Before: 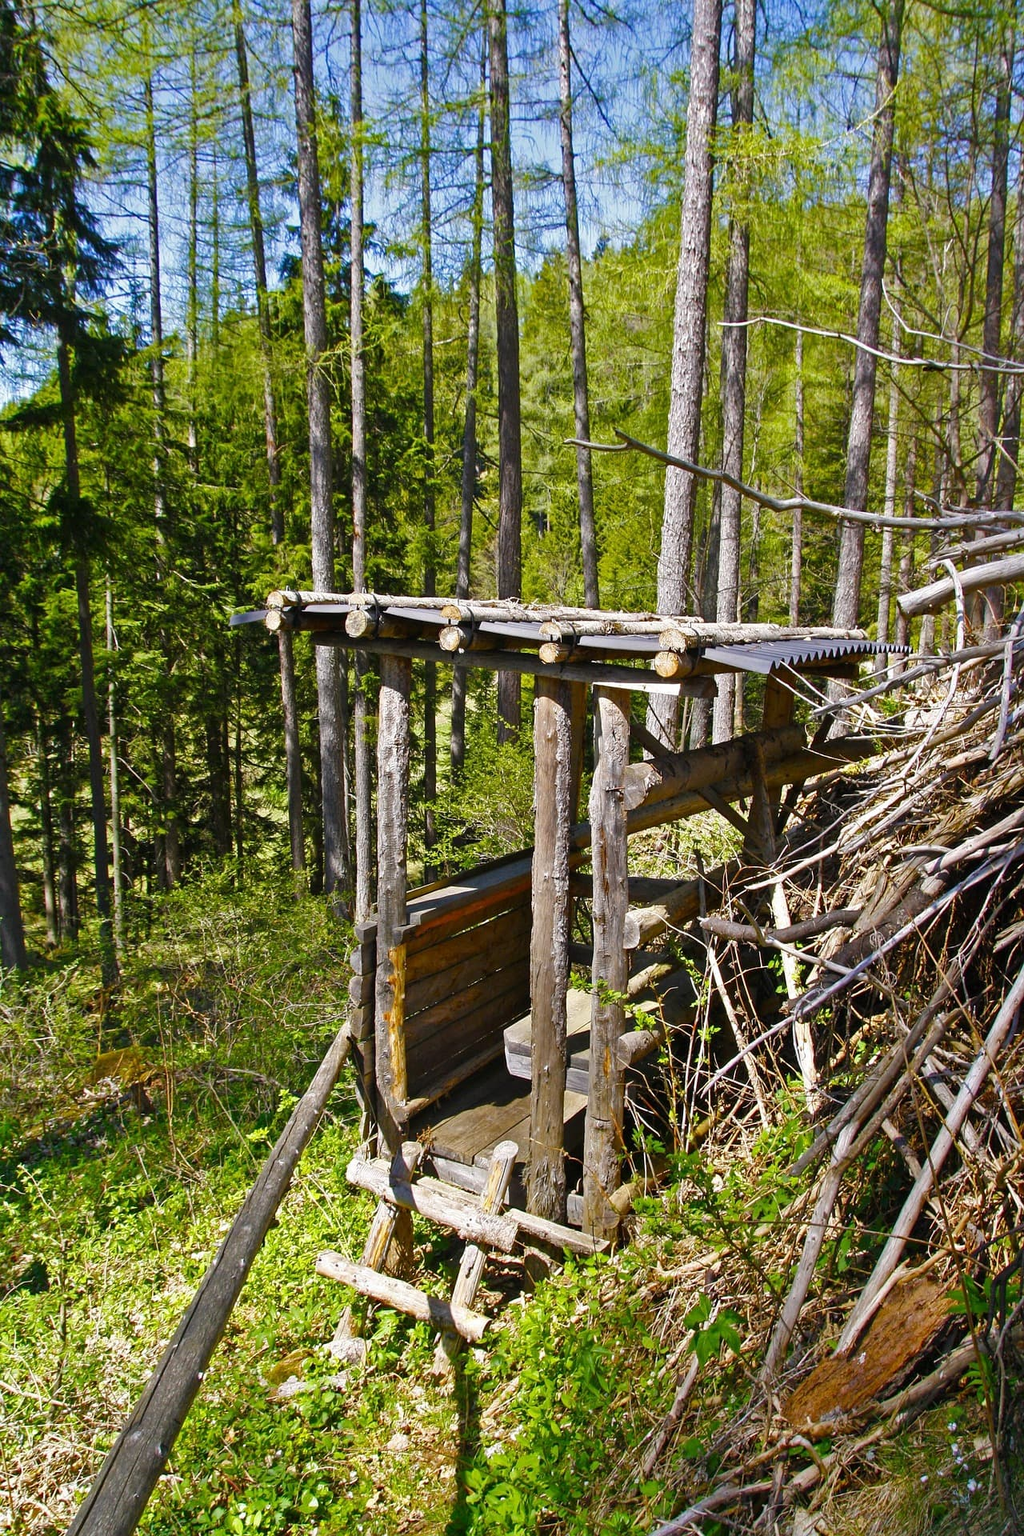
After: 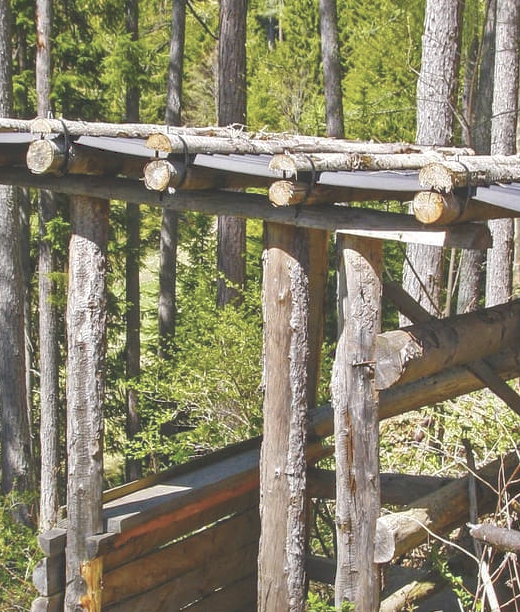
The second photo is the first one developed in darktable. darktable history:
local contrast: on, module defaults
tone curve: curves: ch0 [(0, 0) (0.003, 0.238) (0.011, 0.238) (0.025, 0.242) (0.044, 0.256) (0.069, 0.277) (0.1, 0.294) (0.136, 0.315) (0.177, 0.345) (0.224, 0.379) (0.277, 0.419) (0.335, 0.463) (0.399, 0.511) (0.468, 0.566) (0.543, 0.627) (0.623, 0.687) (0.709, 0.75) (0.801, 0.824) (0.898, 0.89) (1, 1)], preserve colors none
crop: left 31.7%, top 32.486%, right 27.647%, bottom 35.626%
tone equalizer: smoothing diameter 2.19%, edges refinement/feathering 18.45, mask exposure compensation -1.57 EV, filter diffusion 5
